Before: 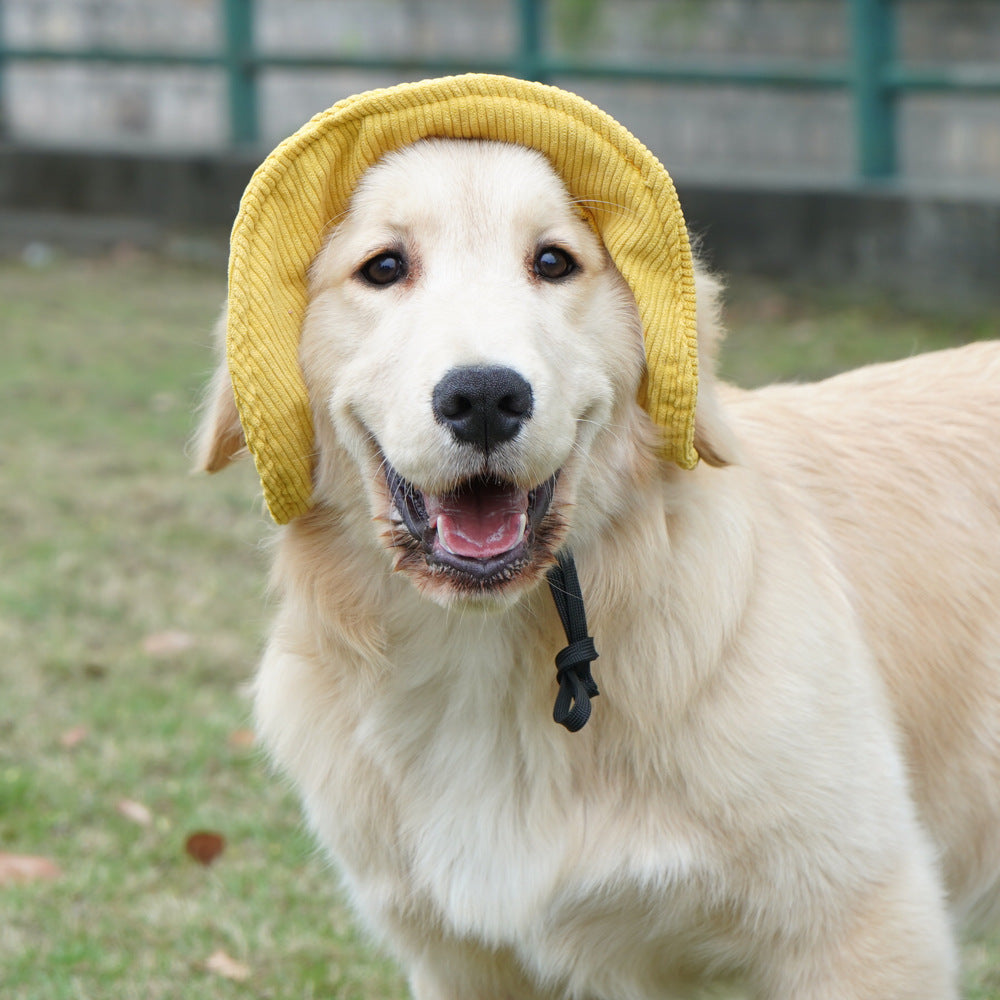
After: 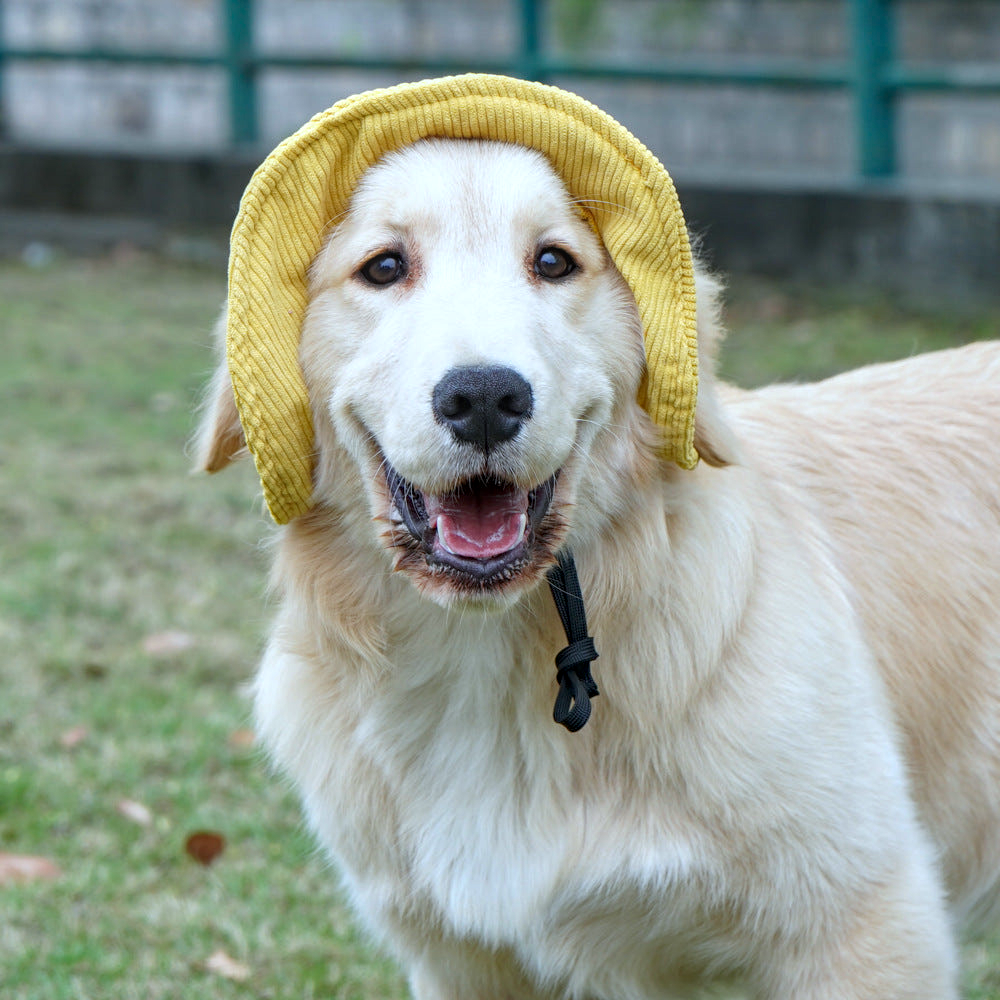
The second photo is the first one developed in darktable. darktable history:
haze removal: compatibility mode true, adaptive false
color calibration: illuminant custom, x 0.368, y 0.373, temperature 4330.32 K
local contrast: on, module defaults
